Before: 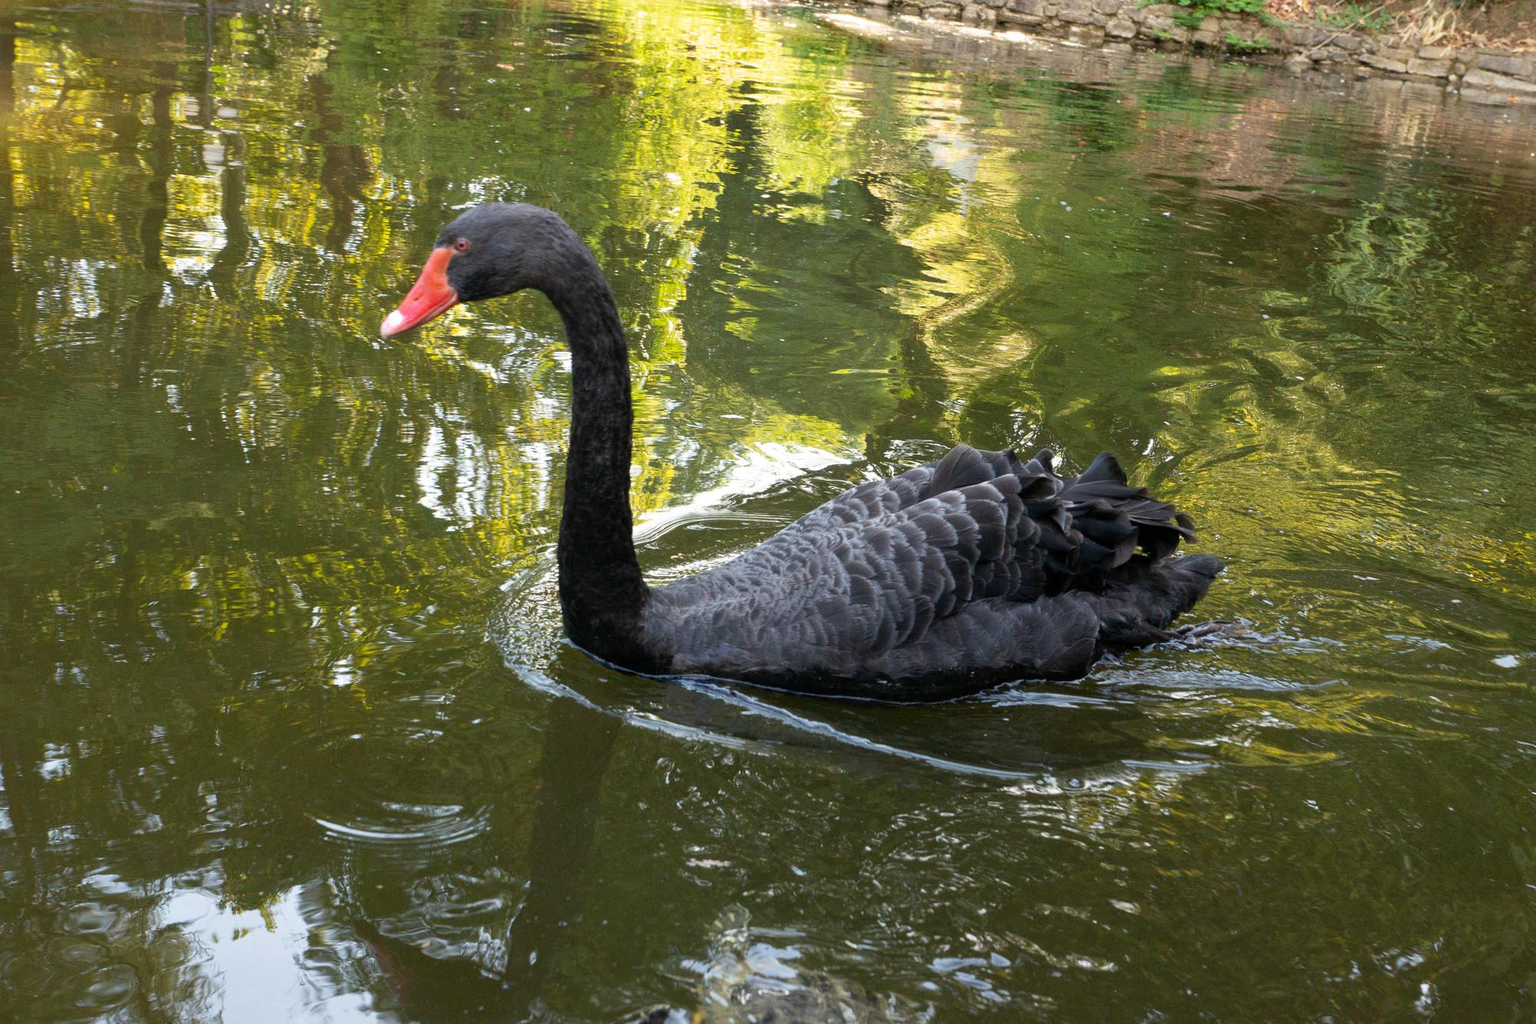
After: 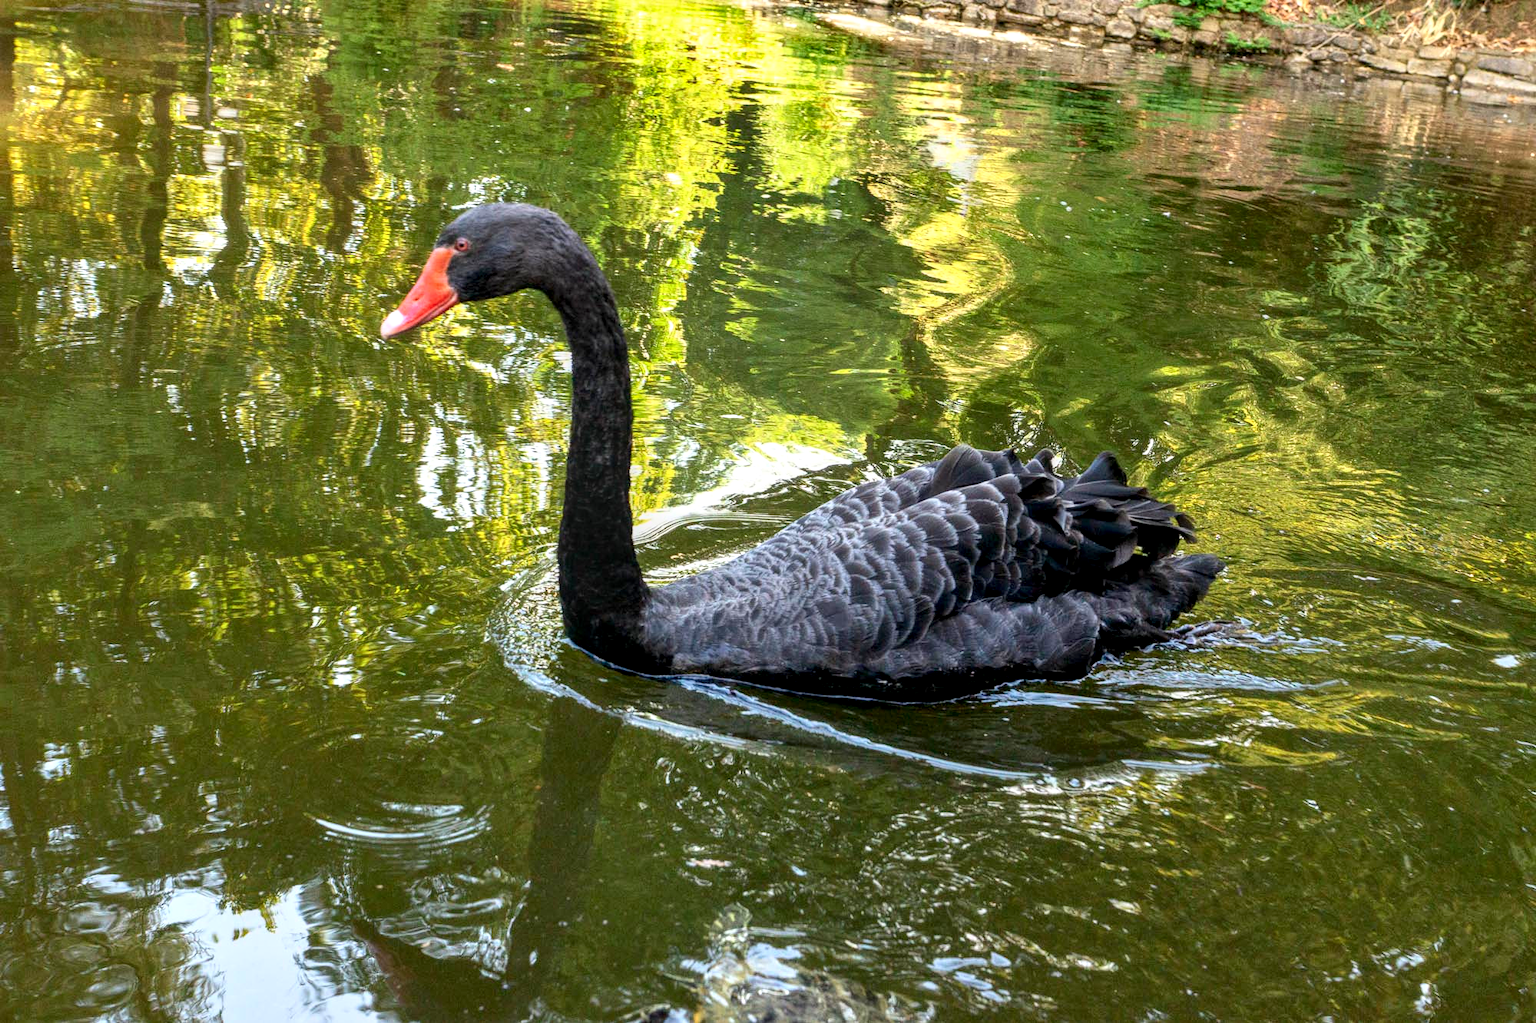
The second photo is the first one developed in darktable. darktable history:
tone curve: curves: ch0 [(0, 0) (0.091, 0.077) (0.517, 0.574) (0.745, 0.82) (0.844, 0.908) (0.909, 0.942) (1, 0.973)]; ch1 [(0, 0) (0.437, 0.404) (0.5, 0.5) (0.534, 0.546) (0.58, 0.603) (0.616, 0.649) (1, 1)]; ch2 [(0, 0) (0.442, 0.415) (0.5, 0.5) (0.535, 0.547) (0.585, 0.62) (1, 1)], color space Lab, independent channels, preserve colors none
shadows and highlights: shadows 53, soften with gaussian
local contrast: highlights 61%, detail 143%, midtone range 0.428
